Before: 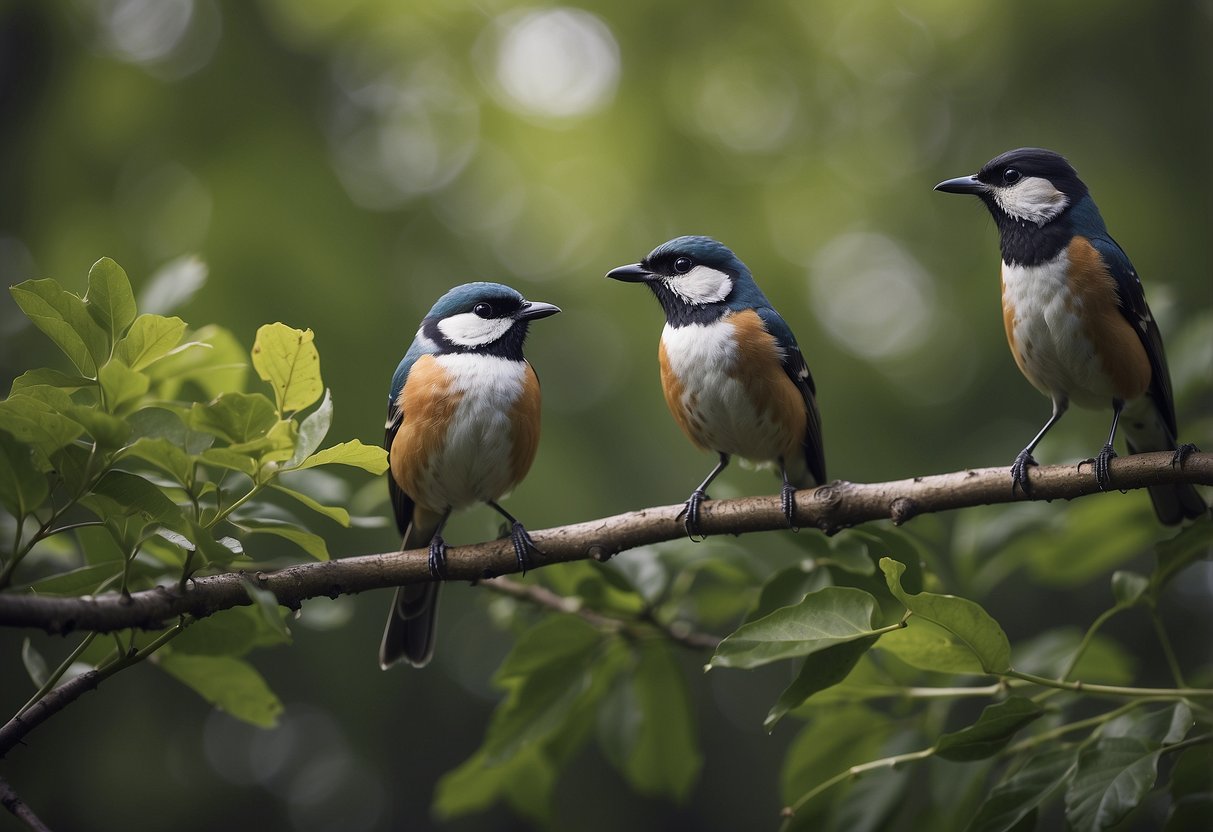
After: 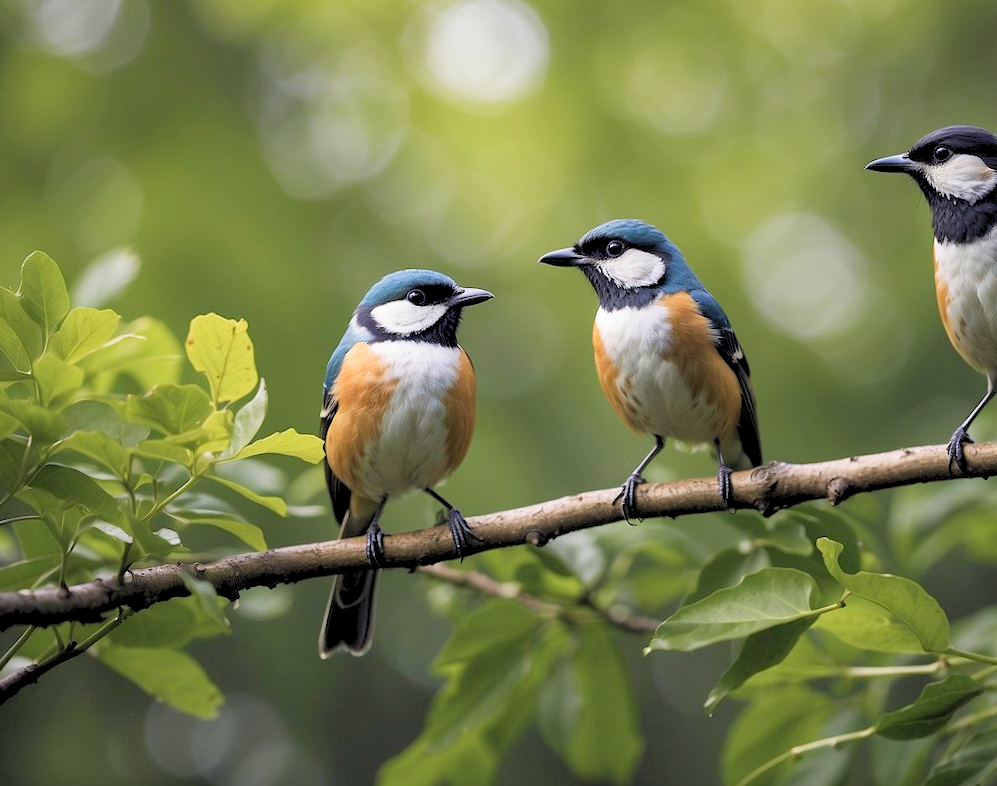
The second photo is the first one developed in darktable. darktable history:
crop and rotate: angle 1°, left 4.281%, top 0.642%, right 11.383%, bottom 2.486%
levels: levels [0.072, 0.414, 0.976]
velvia: strength 15%
